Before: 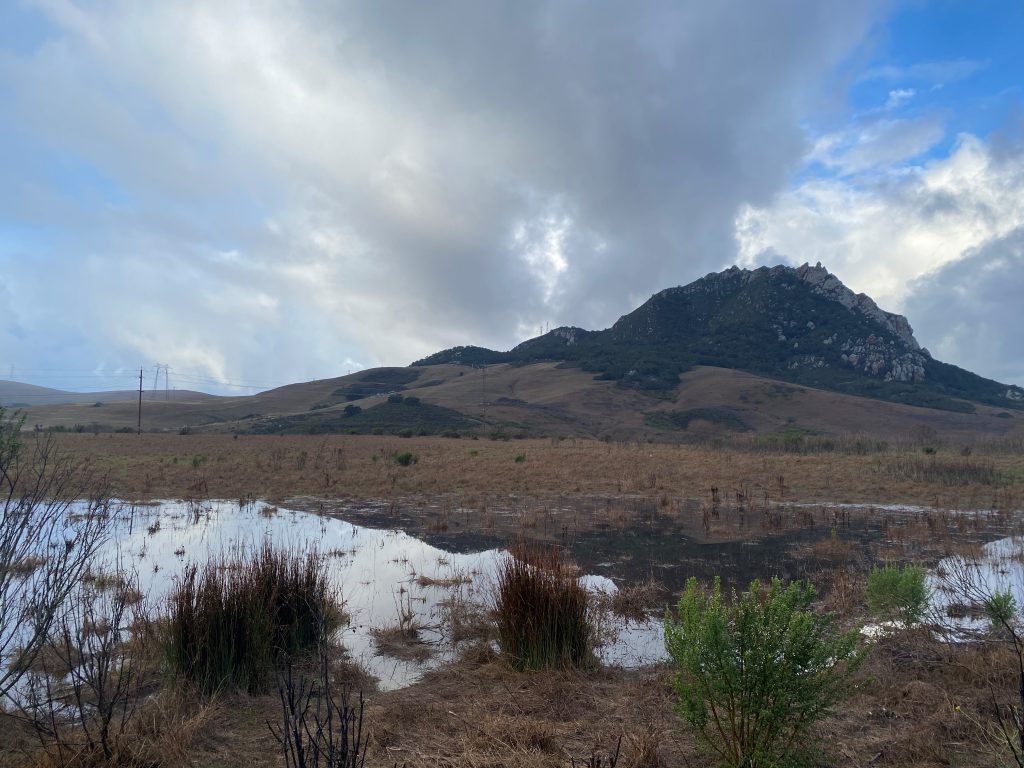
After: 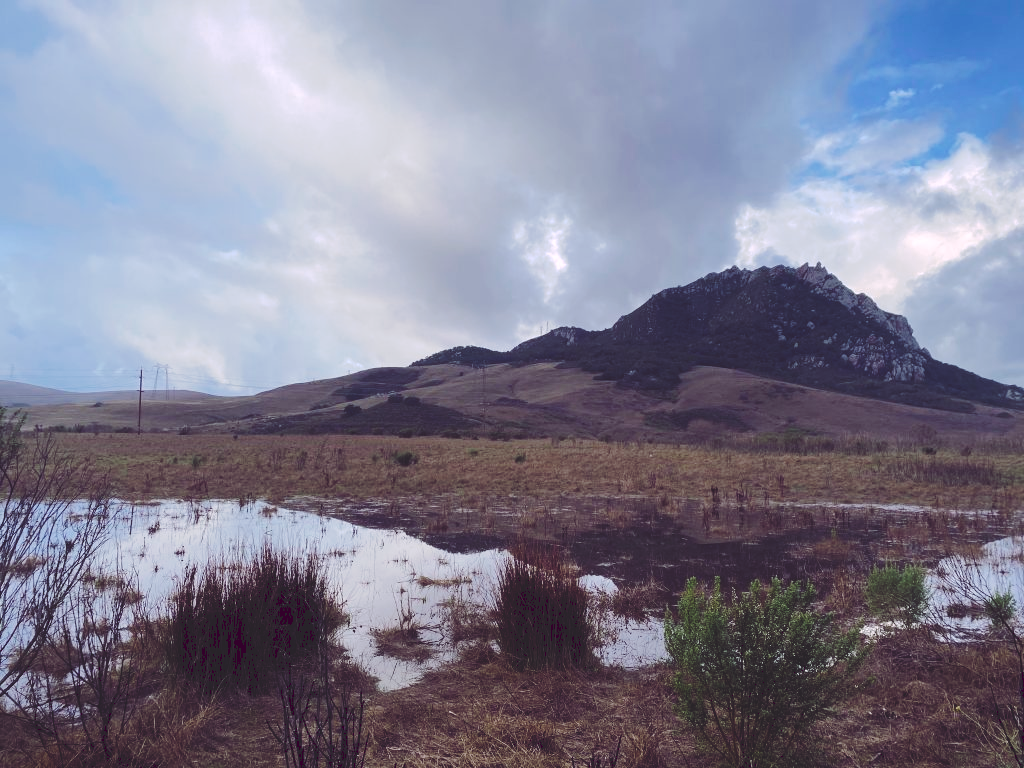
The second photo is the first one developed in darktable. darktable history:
tone curve: curves: ch0 [(0, 0) (0.003, 0.14) (0.011, 0.141) (0.025, 0.141) (0.044, 0.142) (0.069, 0.146) (0.1, 0.151) (0.136, 0.16) (0.177, 0.182) (0.224, 0.214) (0.277, 0.272) (0.335, 0.35) (0.399, 0.453) (0.468, 0.548) (0.543, 0.634) (0.623, 0.715) (0.709, 0.778) (0.801, 0.848) (0.898, 0.902) (1, 1)], preserve colors none
color look up table: target L [95.26, 92.5, 85.2, 78.82, 74.55, 70.67, 66.55, 58.98, 45.96, 46.03, 44.52, 27.08, 201.4, 83.93, 75.14, 69.24, 59.68, 58.19, 50.72, 49.87, 36.3, 35.15, 36.76, 32.35, 5.462, 97.67, 75.23, 62.81, 54.29, 60.7, 59.39, 56.76, 55.71, 48.68, 40.95, 45.88, 29.93, 28.72, 27.04, 32.59, 12.54, 7.1, 88.53, 70.08, 63.46, 53.45, 43.36, 38.64, 10.92], target a [-6.511, -8.503, -44.44, -61.43, 1.295, -49.82, -8.593, -53.55, -21.44, -33.66, -9.996, -13.5, 0, 19.76, 5.375, 39.62, 46.27, 12.54, 69.25, 16.73, 47.19, 42.5, 5.001, 26.98, 35.78, 14.86, 54.81, 48.71, 9.777, 83.54, 12.71, 25.36, 67.63, 53.09, 19.52, 67.61, 23.25, 41.13, 6.284, 49.34, 55.33, 43.71, -28.82, -17.72, -15.33, -26.68, -12.11, 2.949, 12.99], target b [73.62, 22.53, -6.813, 47.31, 54.5, 17.39, 18.83, 37.97, 30.65, 21.14, -0.284, 13.73, -0.001, 11.12, 72.84, 21.58, 47.91, 9.717, 22.08, 33.32, 31.38, 1.581, 7.873, 26.26, -16.97, -9.365, -37.37, -16.16, -43.99, -60.99, -10.43, -7.64, -19.4, -39.9, -75.78, -37.63, -50.01, -16.23, -26.32, -53.67, -56.56, -40.42, -23.14, -24.24, -49.87, -8.16, -25.33, -47.74, -17.83], num patches 49
